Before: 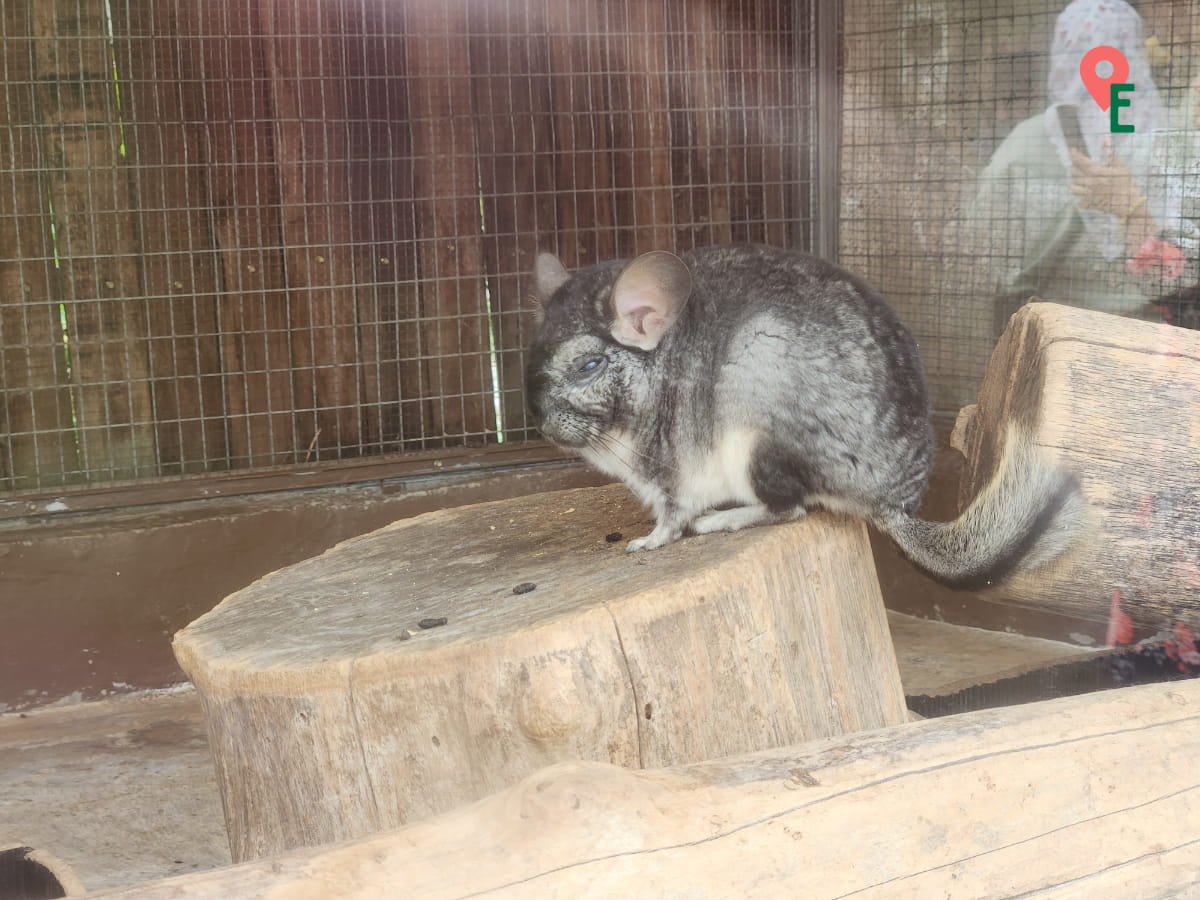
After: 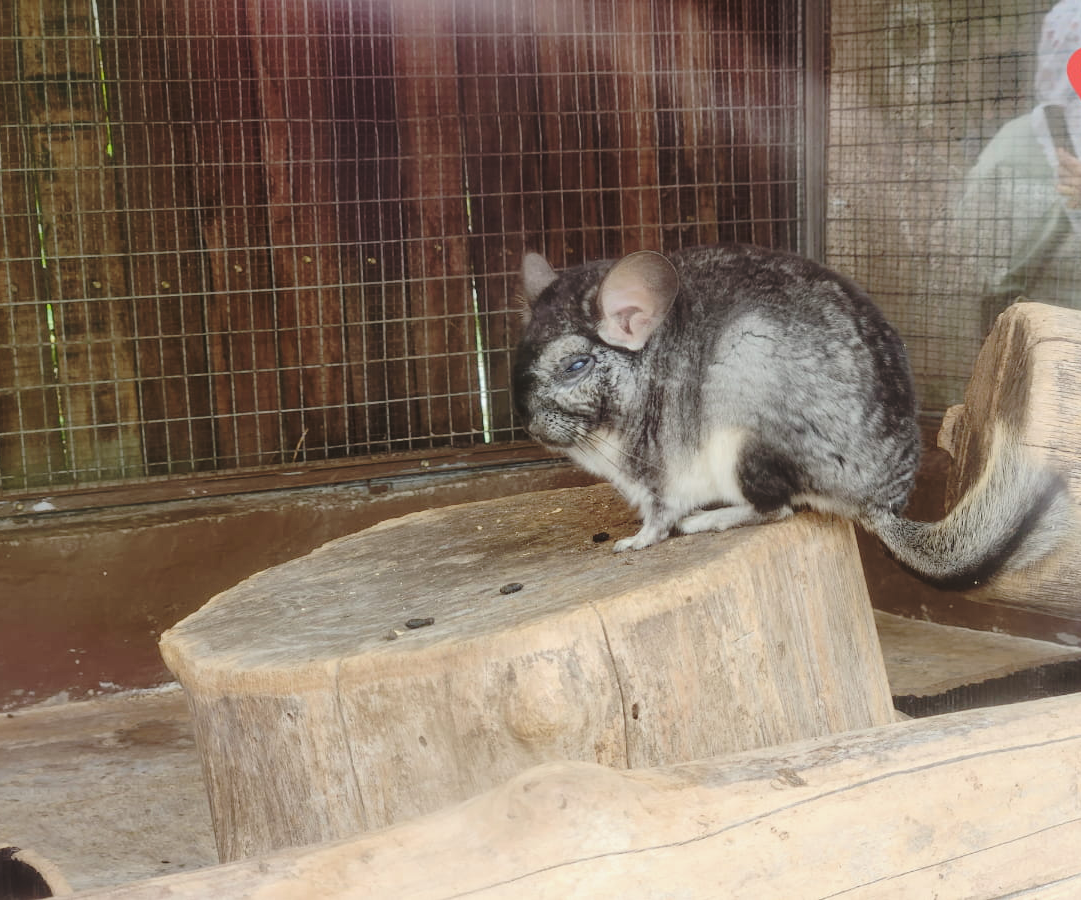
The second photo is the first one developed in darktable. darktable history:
base curve: curves: ch0 [(0, 0) (0.073, 0.04) (0.157, 0.139) (0.492, 0.492) (0.758, 0.758) (1, 1)], preserve colors none
crop and rotate: left 1.088%, right 8.807%
exposure: black level correction 0.002, exposure -0.1 EV, compensate highlight preservation false
